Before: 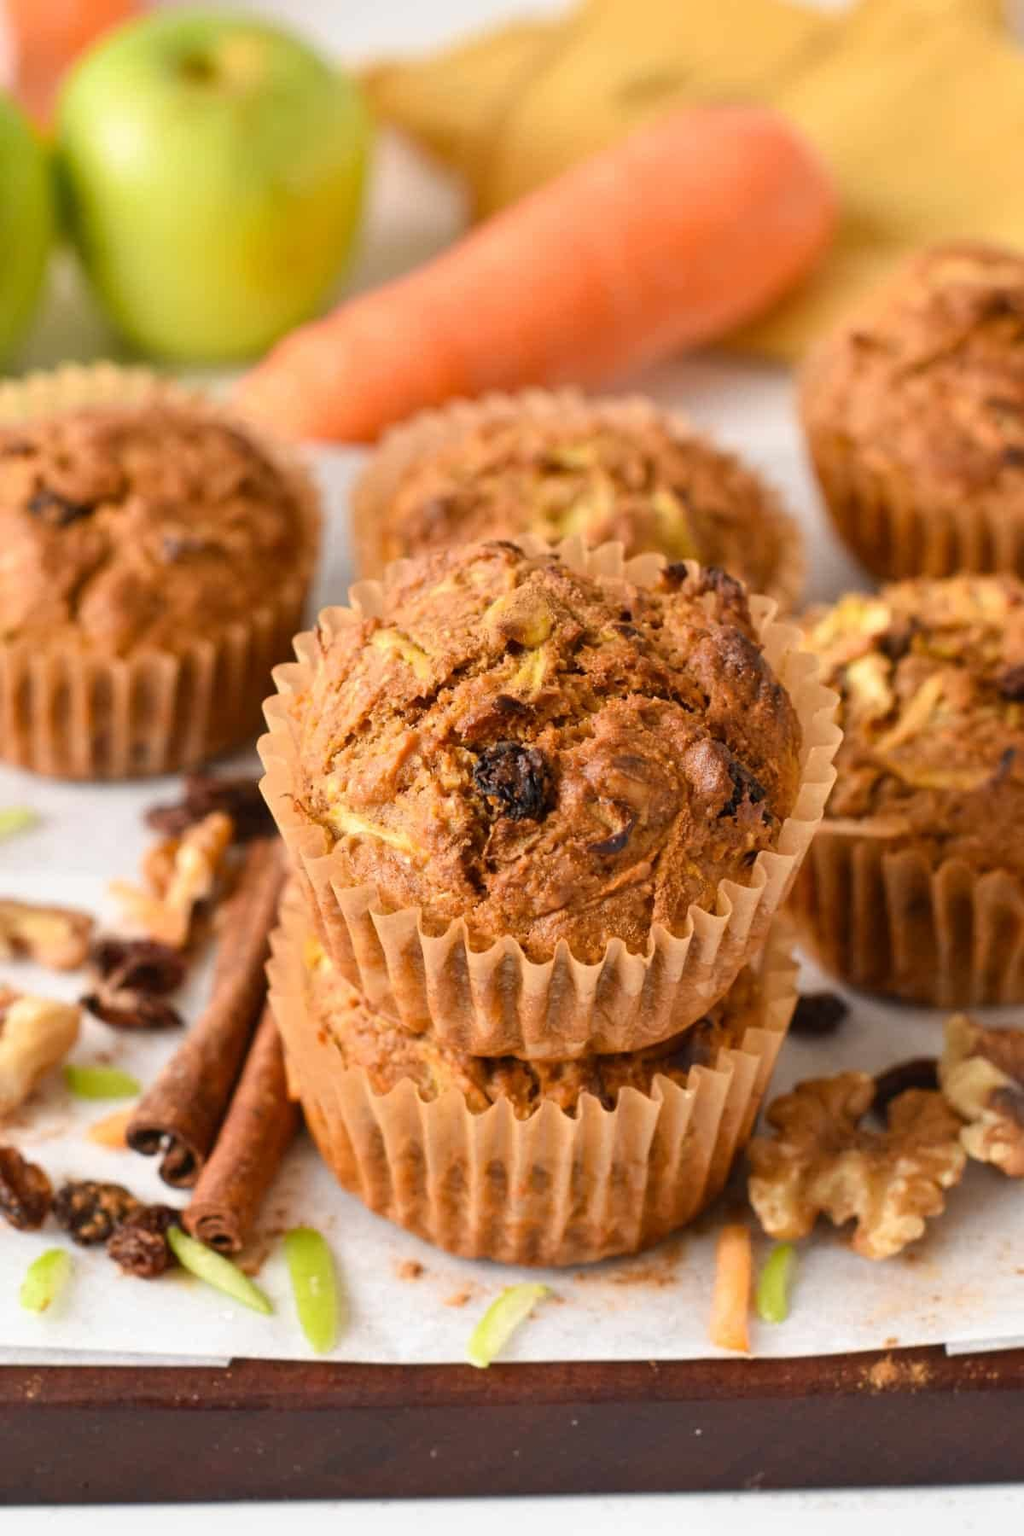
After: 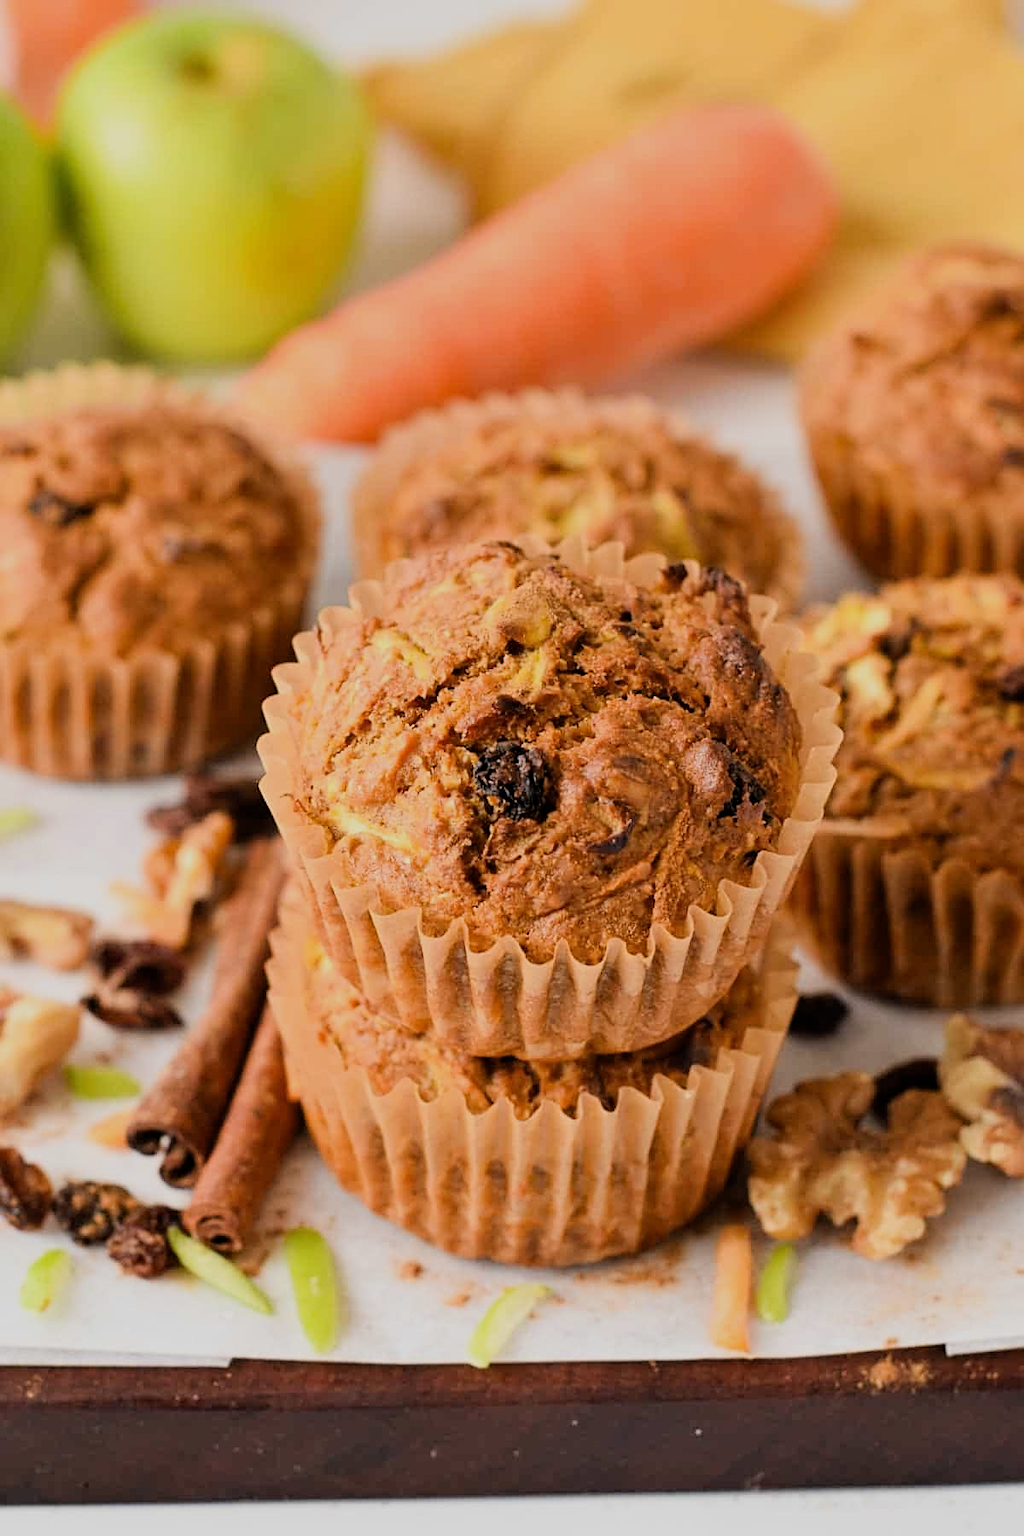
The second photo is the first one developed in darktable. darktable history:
filmic rgb: middle gray luminance 29.02%, black relative exposure -10.22 EV, white relative exposure 5.5 EV, target black luminance 0%, hardness 3.94, latitude 1.87%, contrast 1.125, highlights saturation mix 5.42%, shadows ↔ highlights balance 15.64%
sharpen: on, module defaults
